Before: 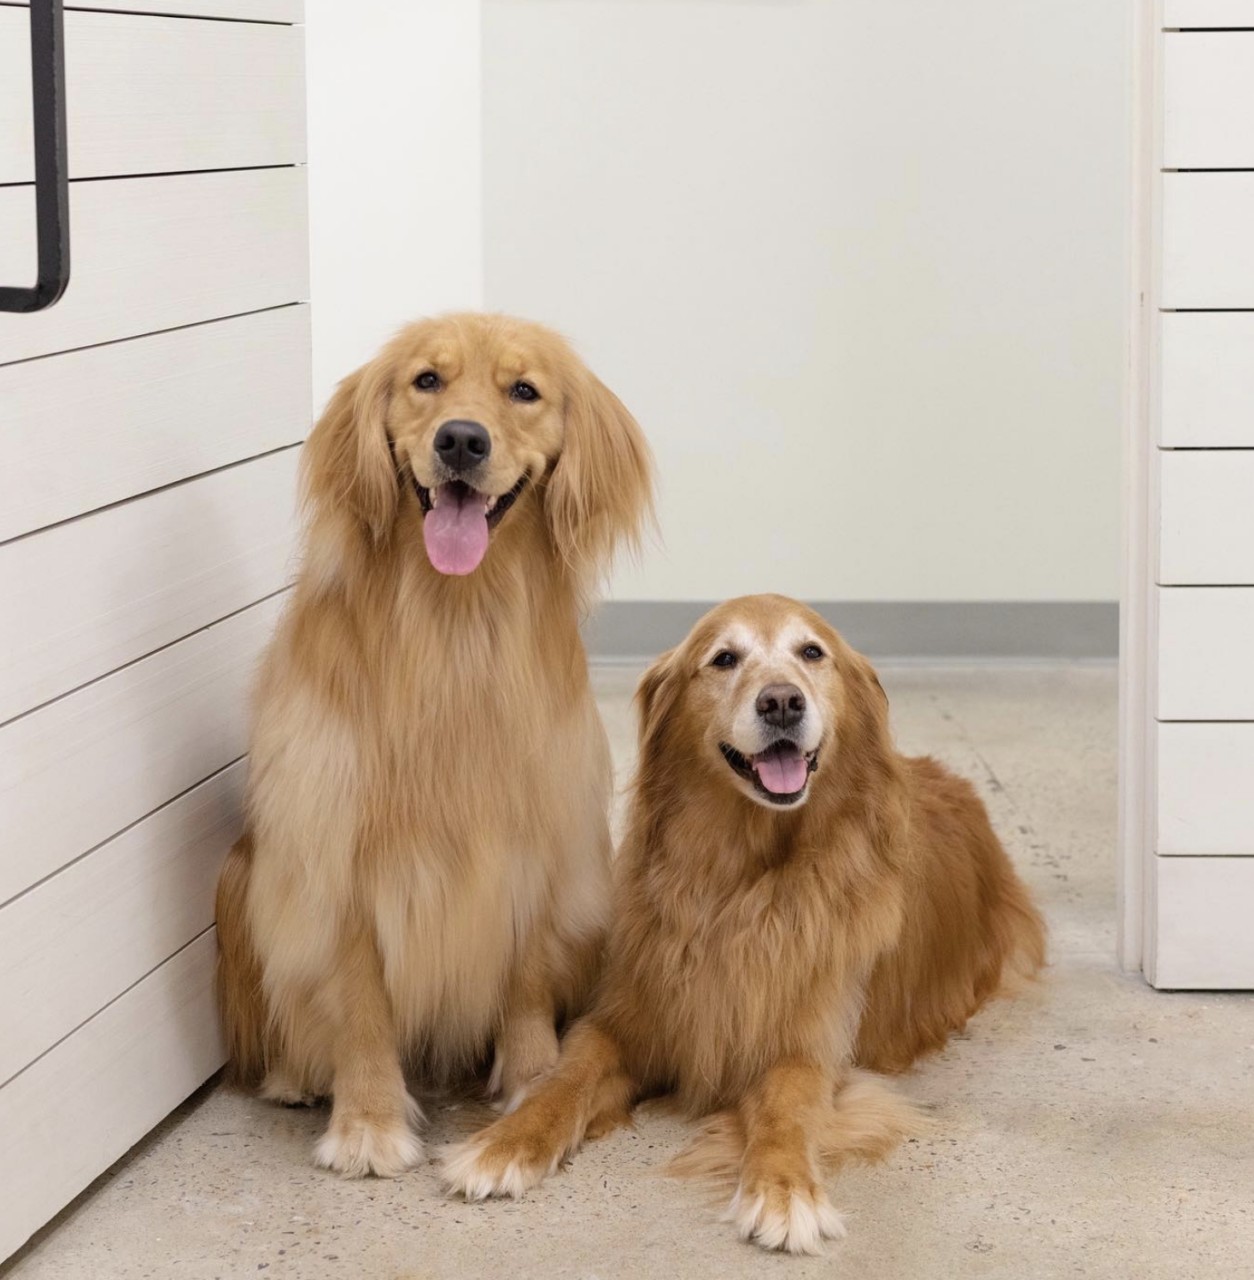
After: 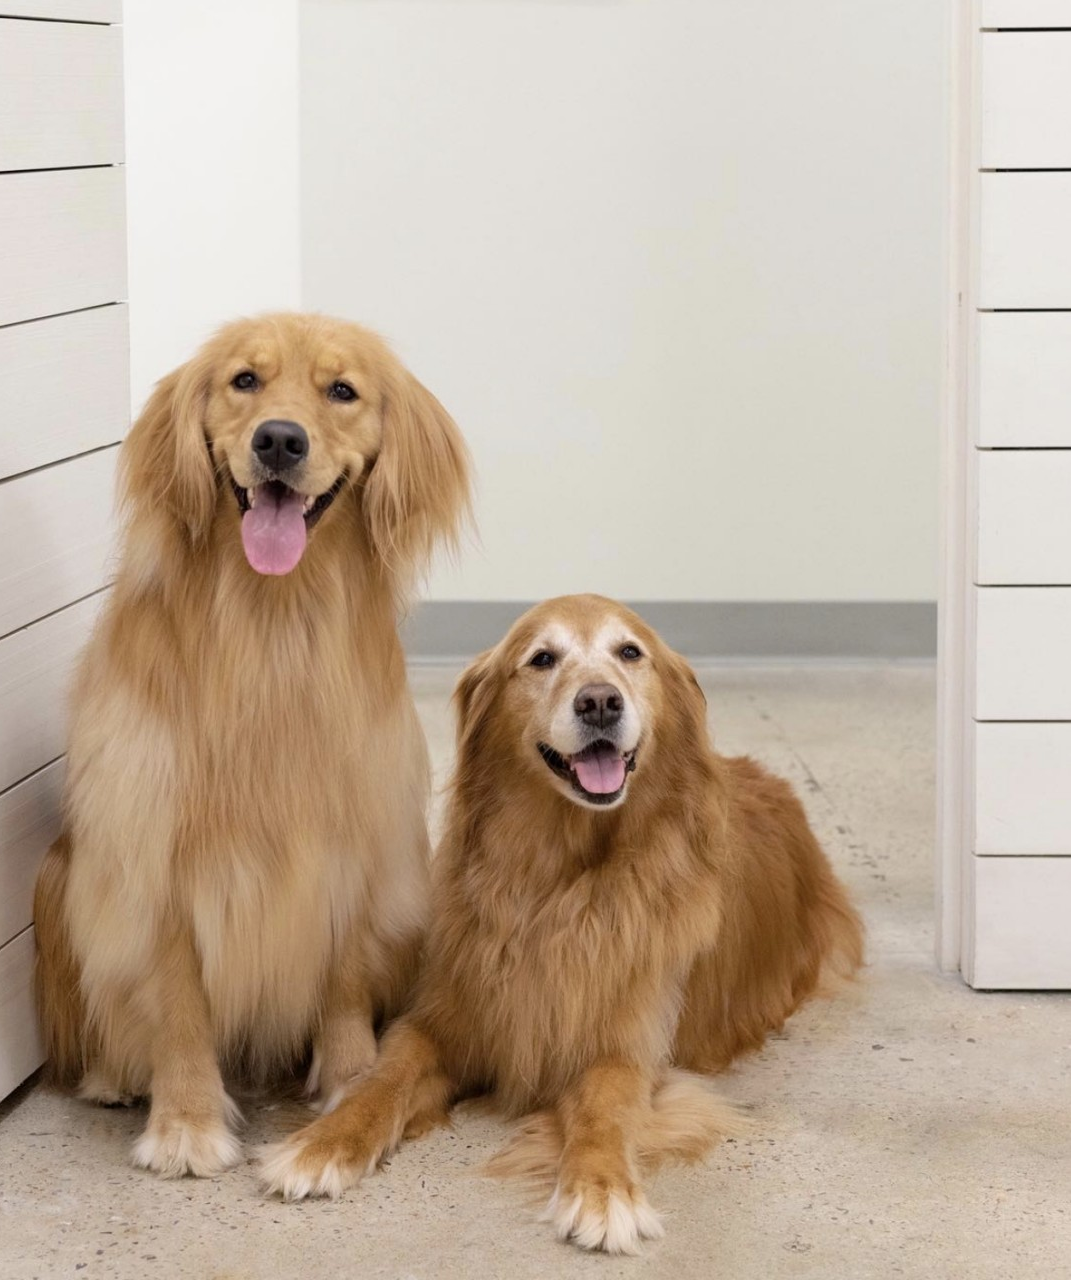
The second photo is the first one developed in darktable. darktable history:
exposure: black level correction 0.001, exposure 0.014 EV, compensate highlight preservation false
crop and rotate: left 14.584%
